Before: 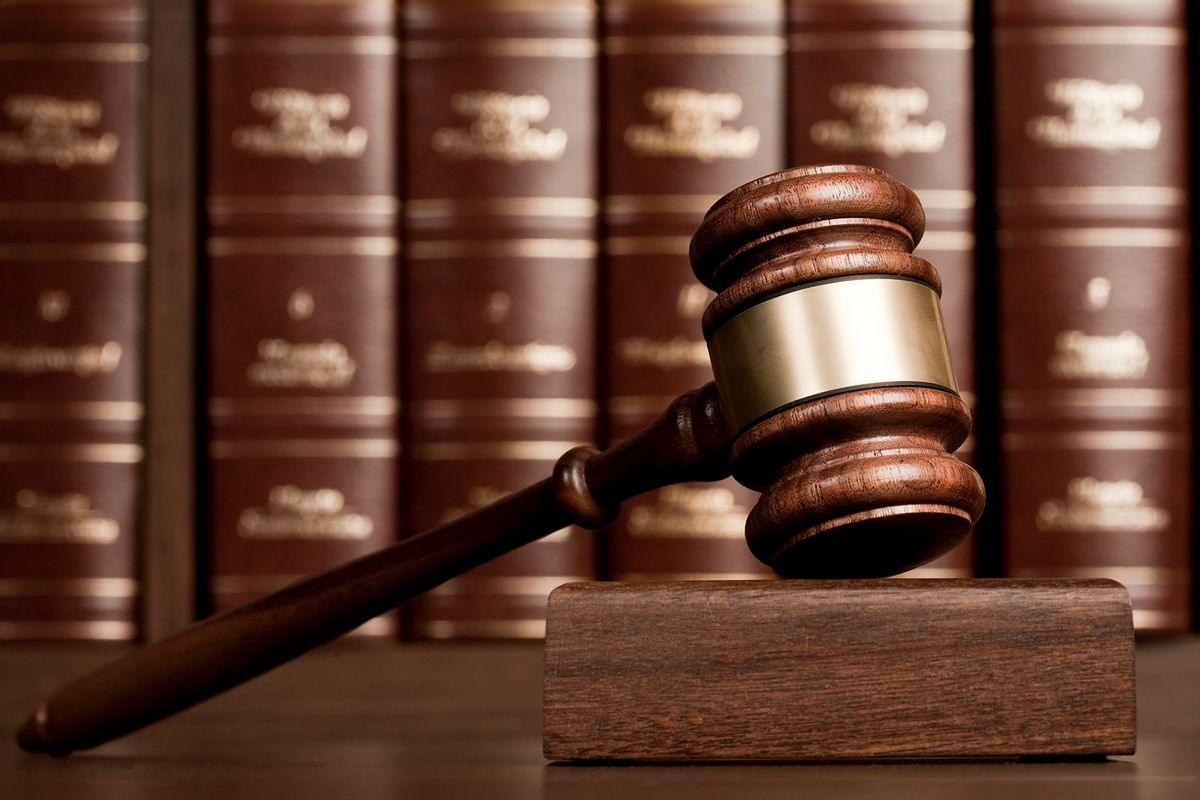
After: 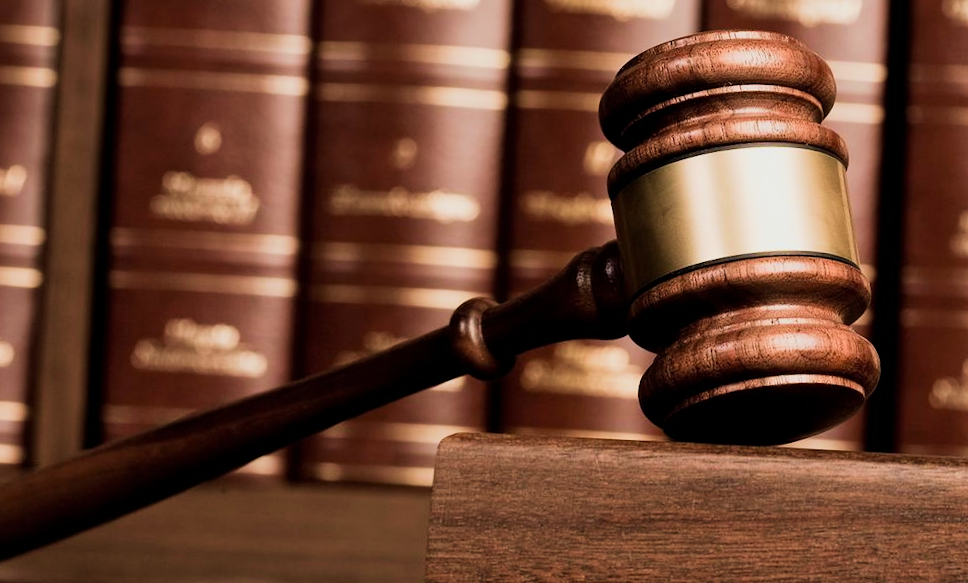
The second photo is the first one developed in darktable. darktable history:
filmic rgb: black relative exposure -7.65 EV, white relative exposure 4.56 EV, hardness 3.61, contrast 1.058, contrast in shadows safe
crop and rotate: angle -3.34°, left 9.796%, top 21.018%, right 12.375%, bottom 11.802%
exposure: exposure 0.643 EV, compensate exposure bias true, compensate highlight preservation false
velvia: strength 44.37%
